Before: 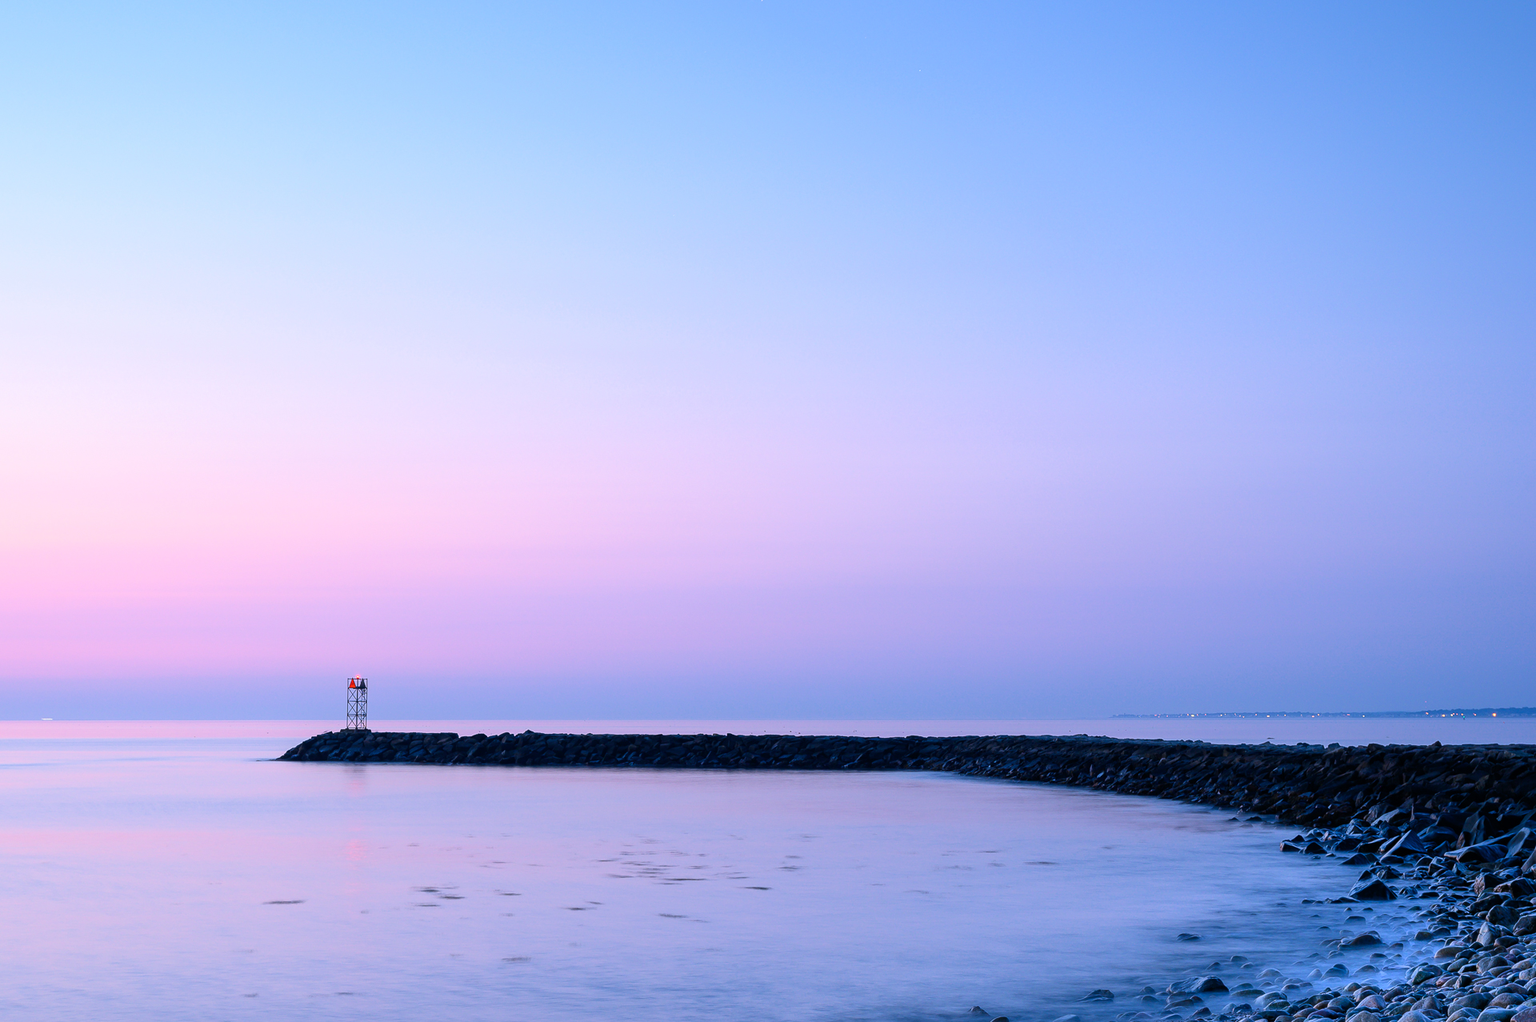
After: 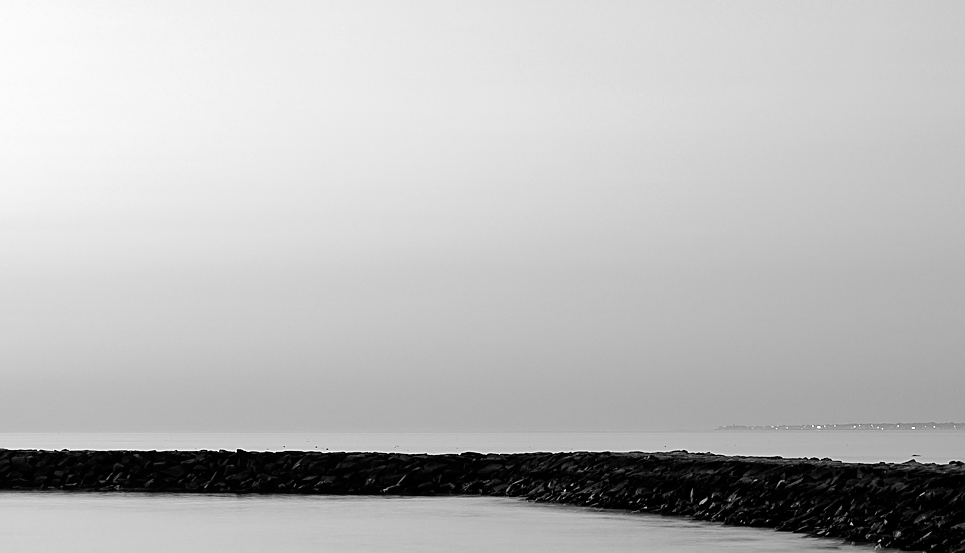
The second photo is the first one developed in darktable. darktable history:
color correction: highlights a* 0.207, highlights b* 2.7, shadows a* -0.874, shadows b* -4.78
exposure: black level correction 0.005, exposure 0.014 EV, compensate highlight preservation false
color balance rgb: perceptual saturation grading › global saturation 25%, perceptual brilliance grading › mid-tones 10%, perceptual brilliance grading › shadows 15%, global vibrance 20%
crop: left 35.03%, top 36.625%, right 14.663%, bottom 20.057%
tone equalizer: -8 EV -0.75 EV, -7 EV -0.7 EV, -6 EV -0.6 EV, -5 EV -0.4 EV, -3 EV 0.4 EV, -2 EV 0.6 EV, -1 EV 0.7 EV, +0 EV 0.75 EV, edges refinement/feathering 500, mask exposure compensation -1.57 EV, preserve details no
contrast brightness saturation: brightness 0.15
monochrome: a 30.25, b 92.03
sharpen: on, module defaults
